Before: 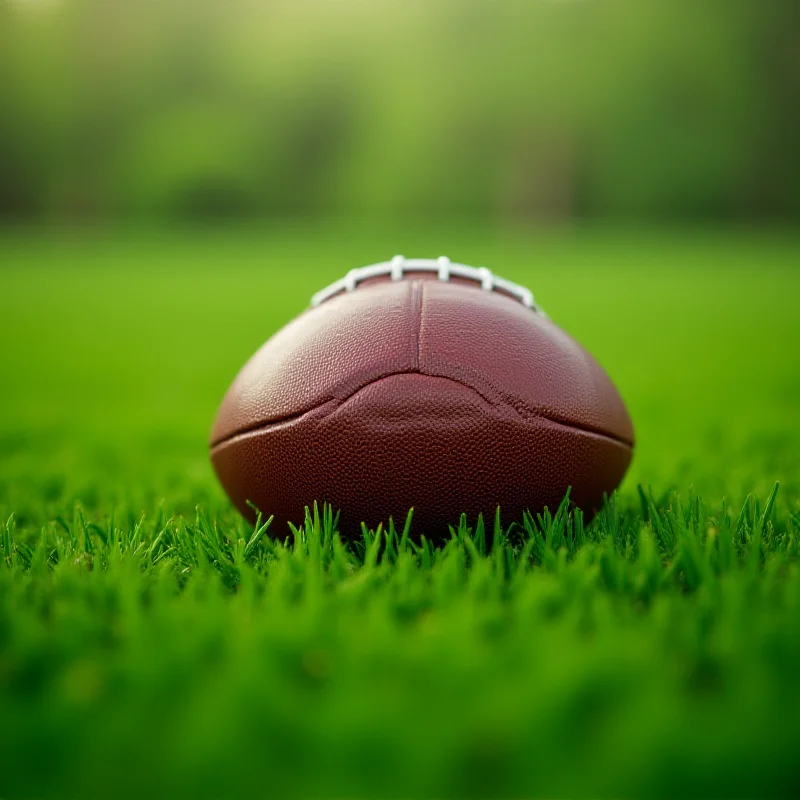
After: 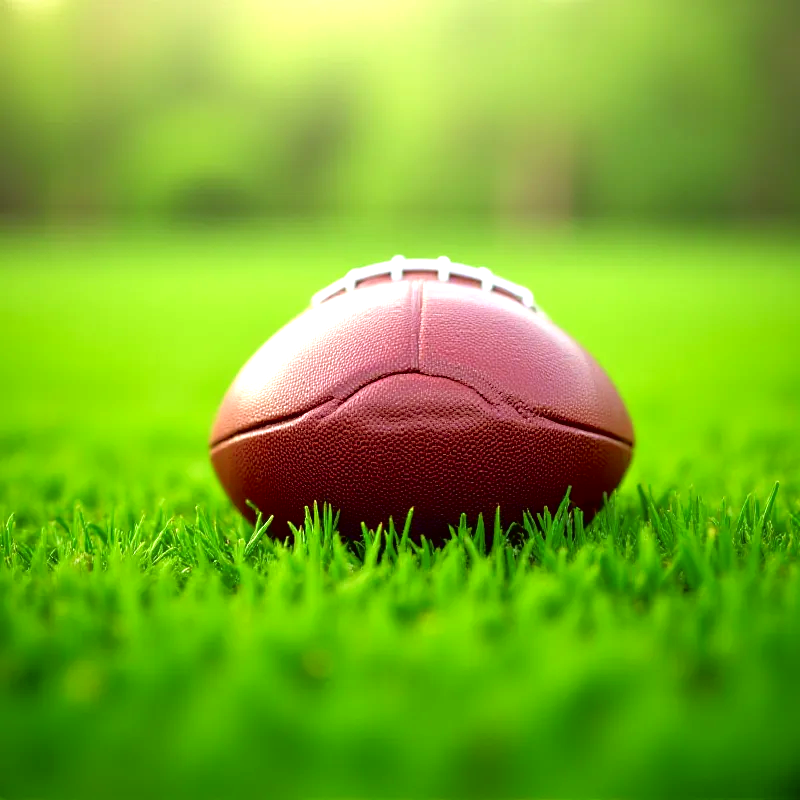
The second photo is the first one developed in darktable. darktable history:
tone curve: curves: ch0 [(0, 0) (0.126, 0.061) (0.362, 0.382) (0.498, 0.498) (0.706, 0.712) (1, 1)]; ch1 [(0, 0) (0.5, 0.522) (0.55, 0.586) (1, 1)]; ch2 [(0, 0) (0.44, 0.424) (0.5, 0.482) (0.537, 0.538) (1, 1)], color space Lab, independent channels, preserve colors none
exposure: exposure 1.158 EV, compensate highlight preservation false
color correction: highlights a* -2.71, highlights b* -2.47, shadows a* 2.12, shadows b* 2.71
